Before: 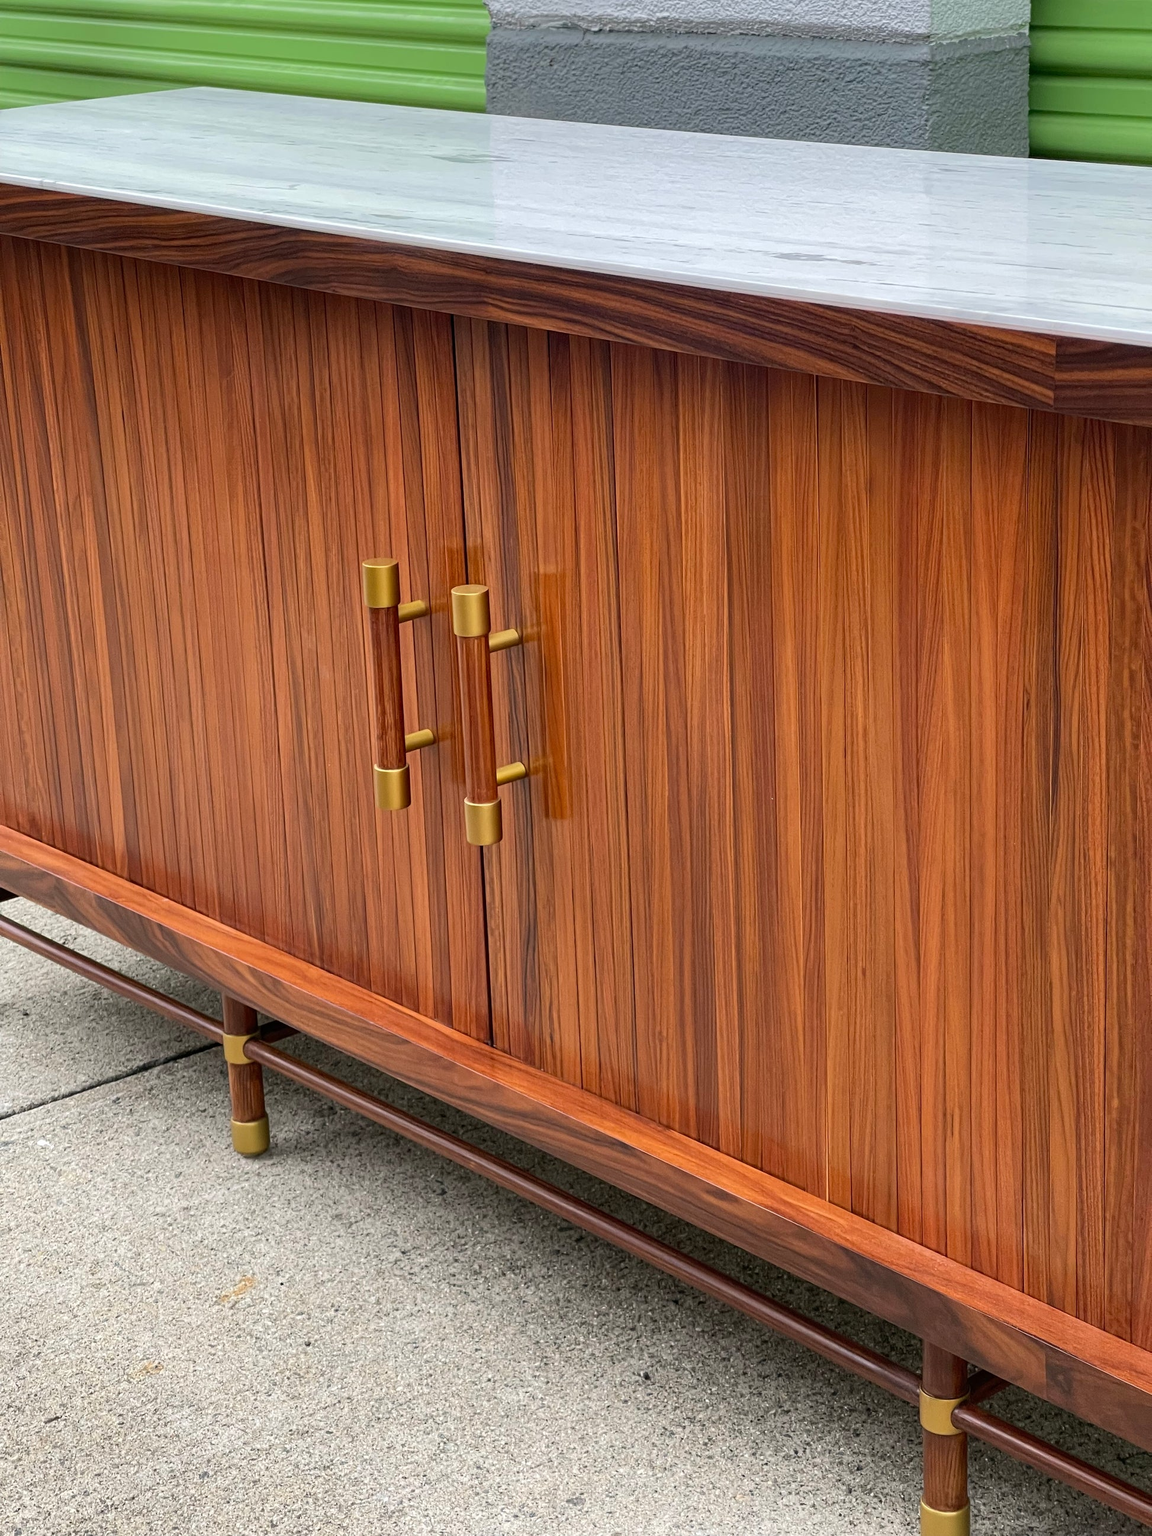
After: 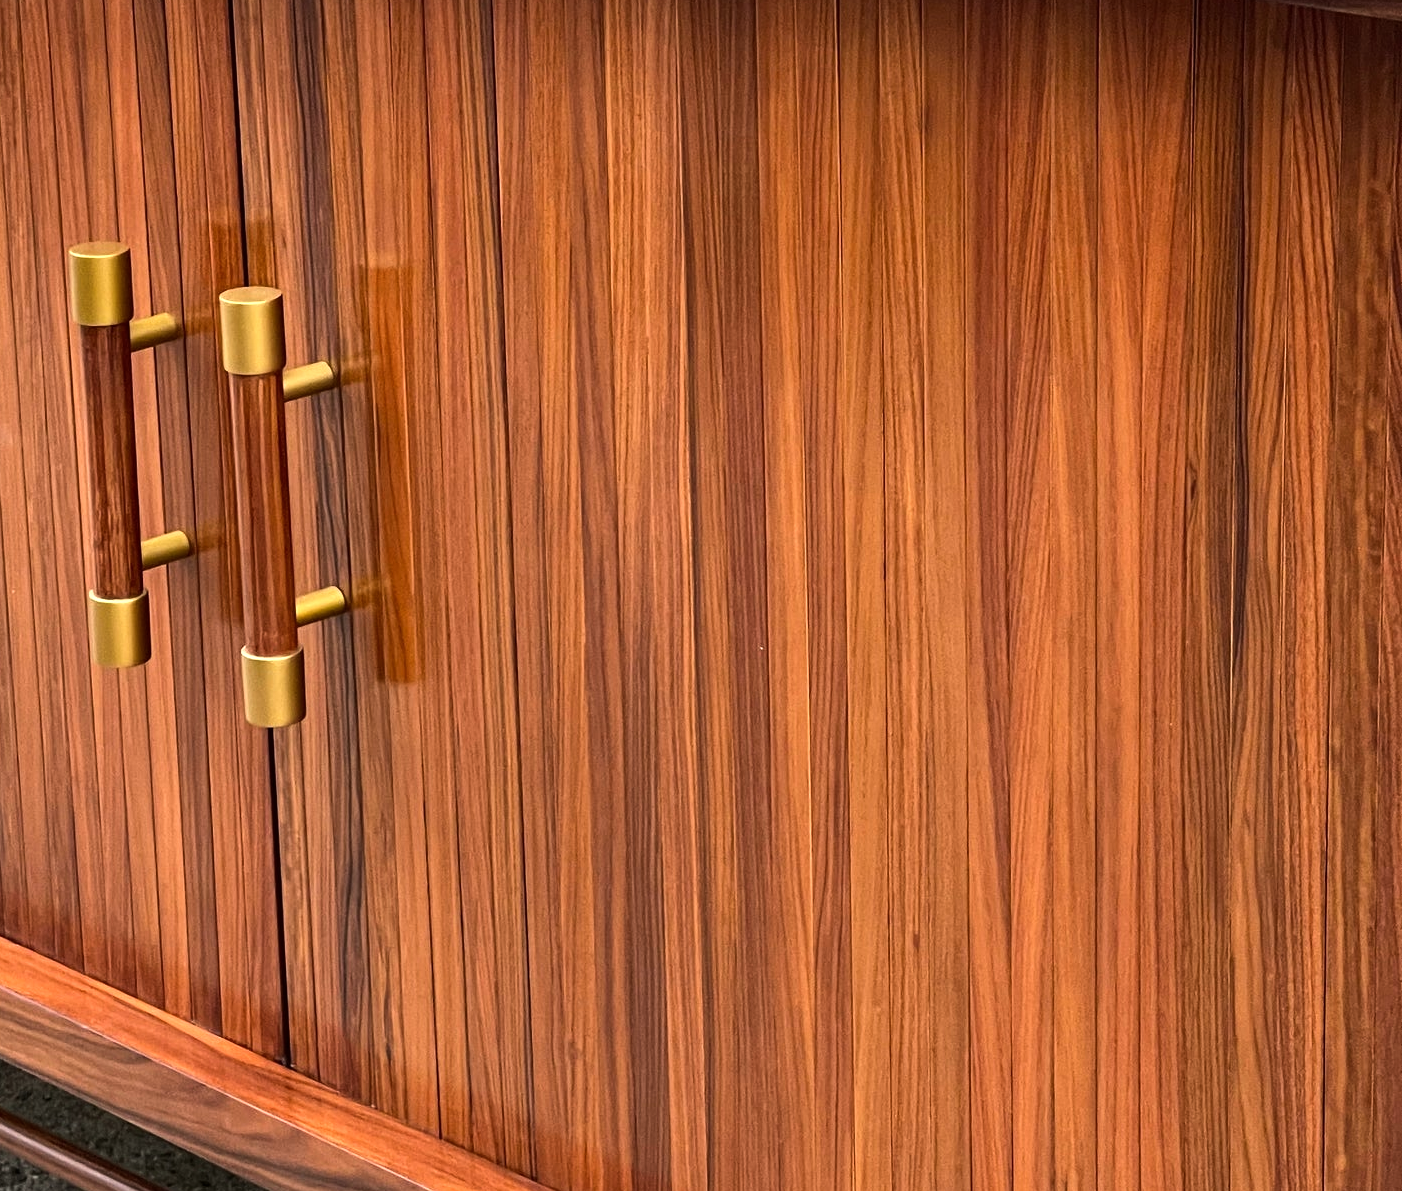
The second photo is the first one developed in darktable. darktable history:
tone equalizer: -8 EV -0.75 EV, -7 EV -0.7 EV, -6 EV -0.6 EV, -5 EV -0.4 EV, -3 EV 0.4 EV, -2 EV 0.6 EV, -1 EV 0.7 EV, +0 EV 0.75 EV, edges refinement/feathering 500, mask exposure compensation -1.57 EV, preserve details no
crop and rotate: left 27.938%, top 27.046%, bottom 27.046%
